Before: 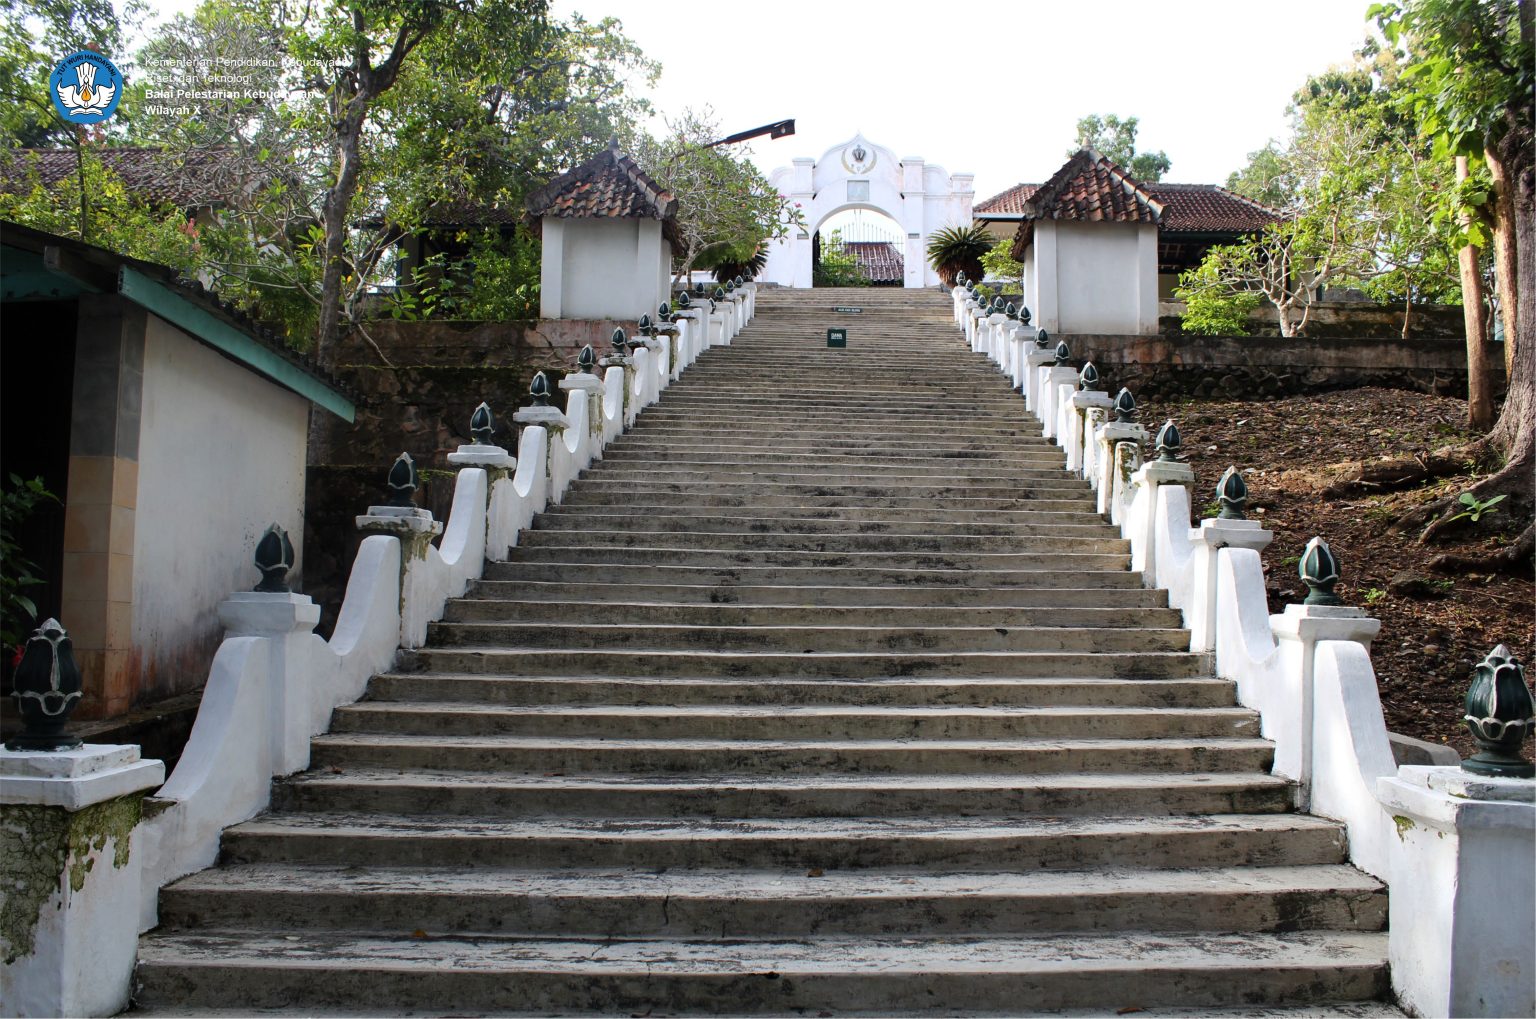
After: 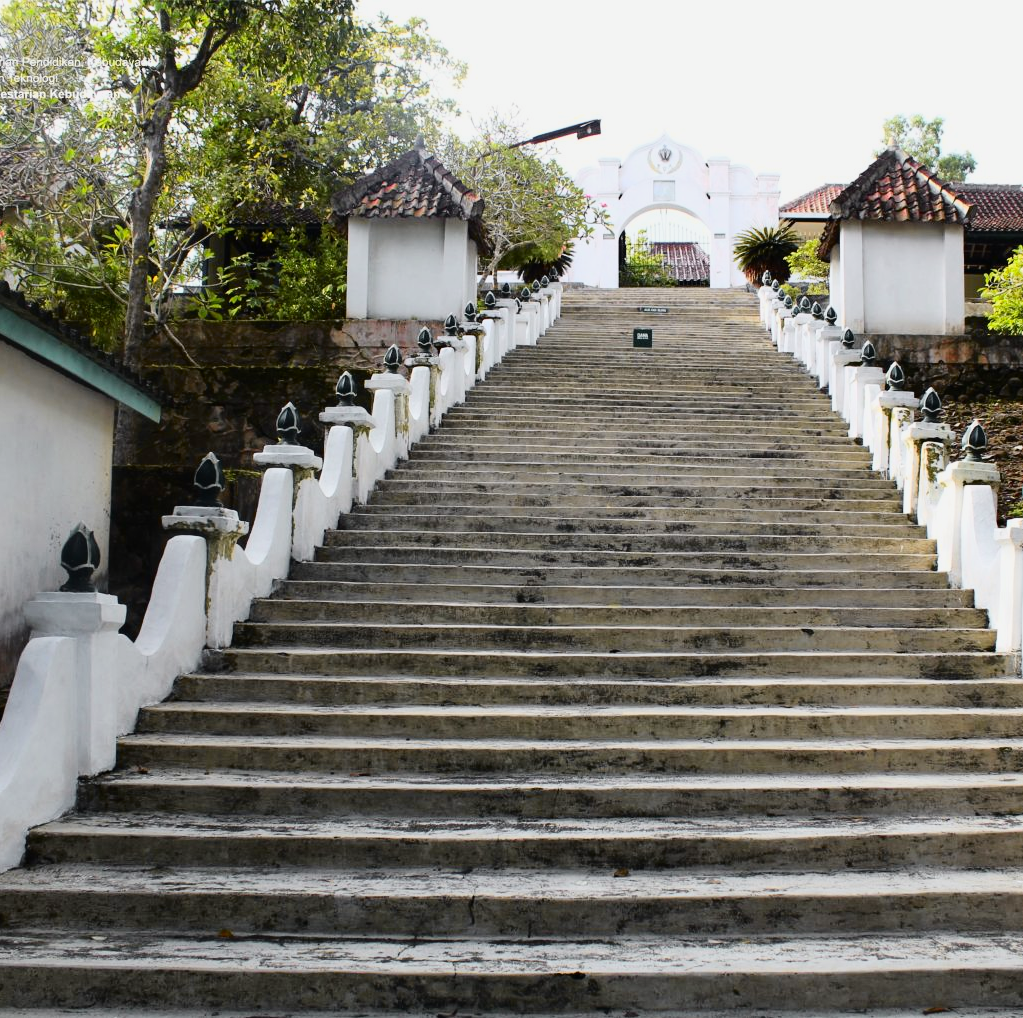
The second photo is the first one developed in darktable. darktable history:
tone curve: curves: ch0 [(0, 0.005) (0.103, 0.081) (0.196, 0.197) (0.391, 0.469) (0.491, 0.585) (0.638, 0.751) (0.822, 0.886) (0.997, 0.959)]; ch1 [(0, 0) (0.172, 0.123) (0.324, 0.253) (0.396, 0.388) (0.474, 0.479) (0.499, 0.498) (0.529, 0.528) (0.579, 0.614) (0.633, 0.677) (0.812, 0.856) (1, 1)]; ch2 [(0, 0) (0.411, 0.424) (0.459, 0.478) (0.5, 0.501) (0.517, 0.526) (0.553, 0.583) (0.609, 0.646) (0.708, 0.768) (0.839, 0.916) (1, 1)], color space Lab, independent channels, preserve colors none
crop and rotate: left 12.648%, right 20.685%
